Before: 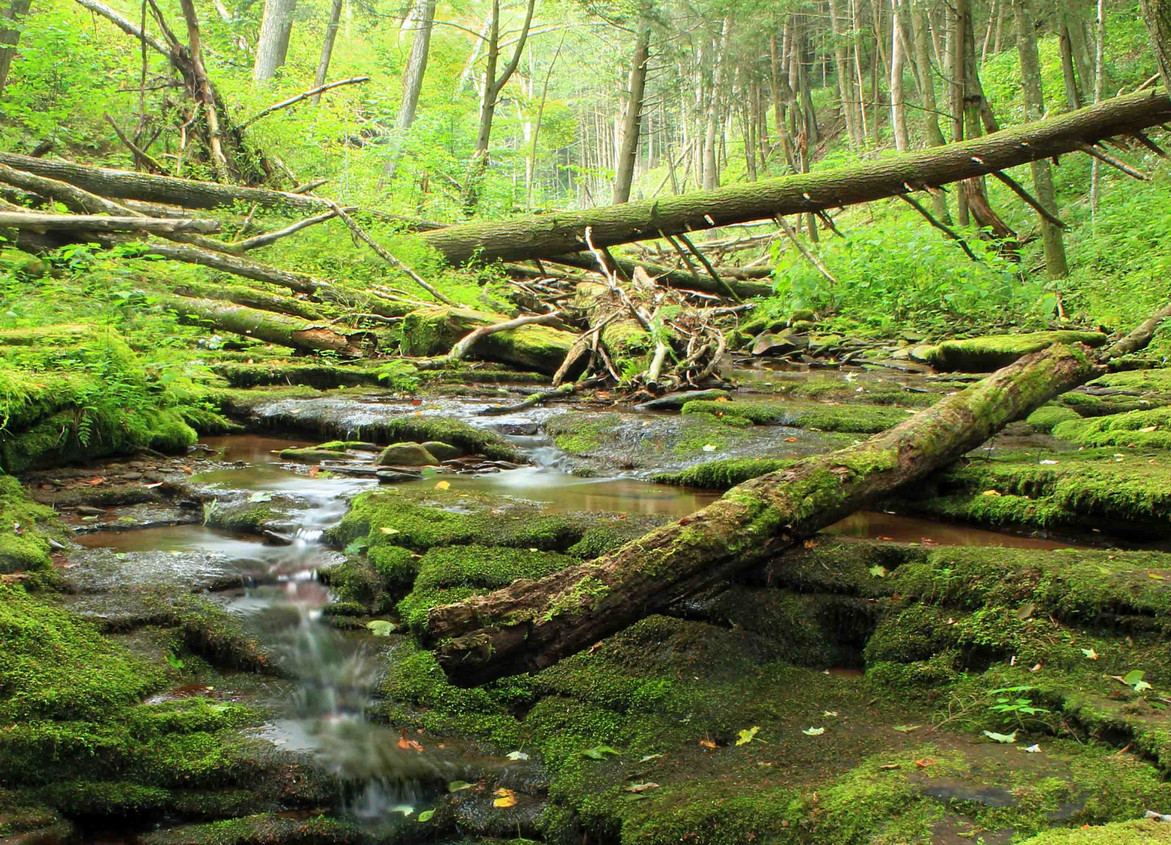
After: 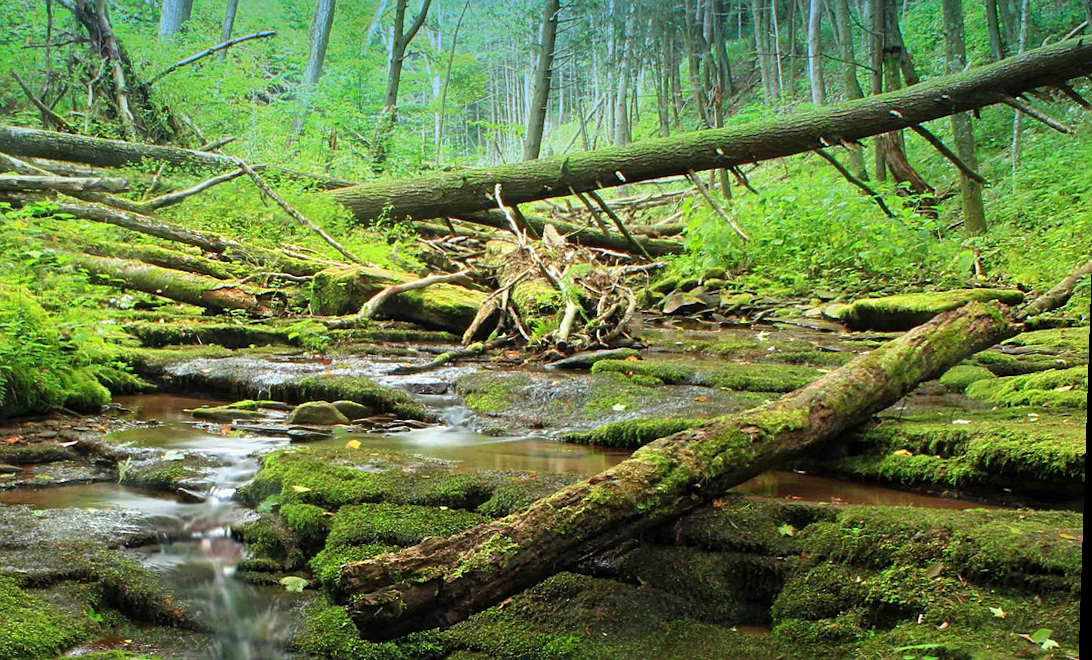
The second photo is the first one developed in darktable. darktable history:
sharpen: amount 0.2
graduated density: density 2.02 EV, hardness 44%, rotation 0.374°, offset 8.21, hue 208.8°, saturation 97%
crop: left 8.155%, top 6.611%, bottom 15.385%
rotate and perspective: lens shift (vertical) 0.048, lens shift (horizontal) -0.024, automatic cropping off
